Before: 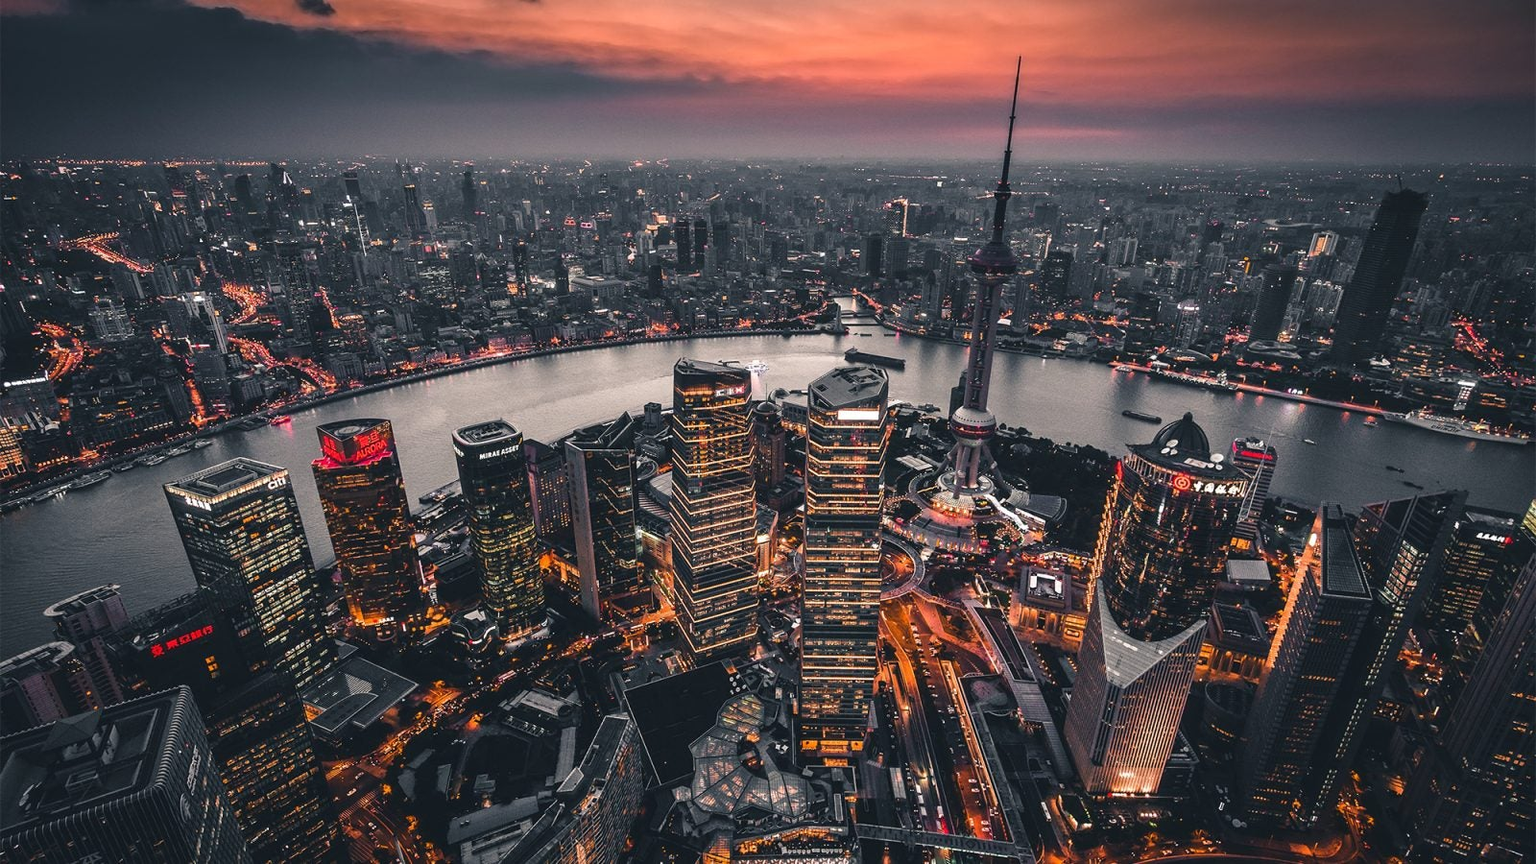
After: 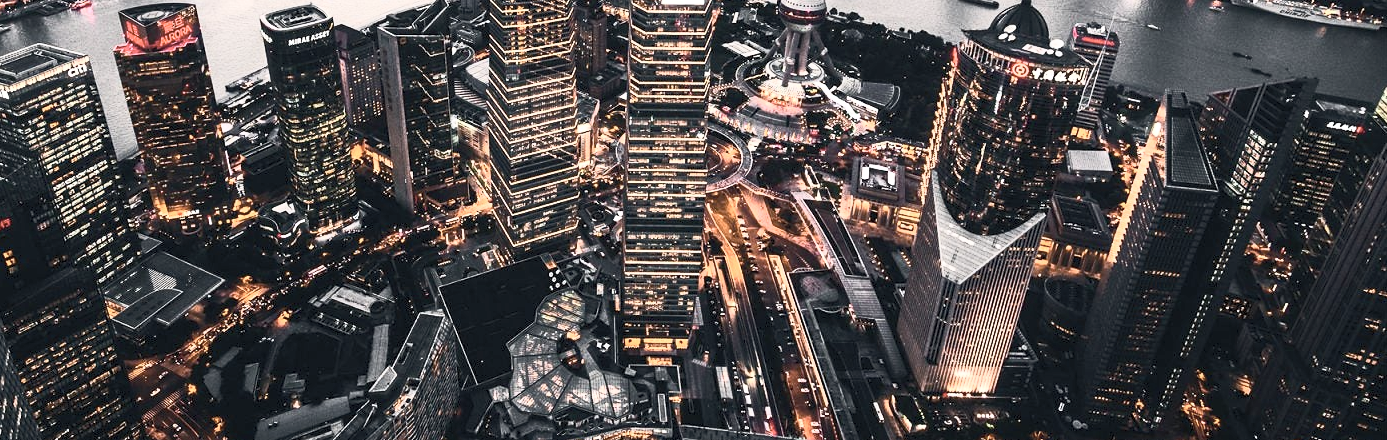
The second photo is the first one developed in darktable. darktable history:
contrast brightness saturation: contrast 0.57, brightness 0.57, saturation -0.34
crop and rotate: left 13.306%, top 48.129%, bottom 2.928%
exposure: black level correction 0.007, exposure 0.093 EV, compensate highlight preservation false
